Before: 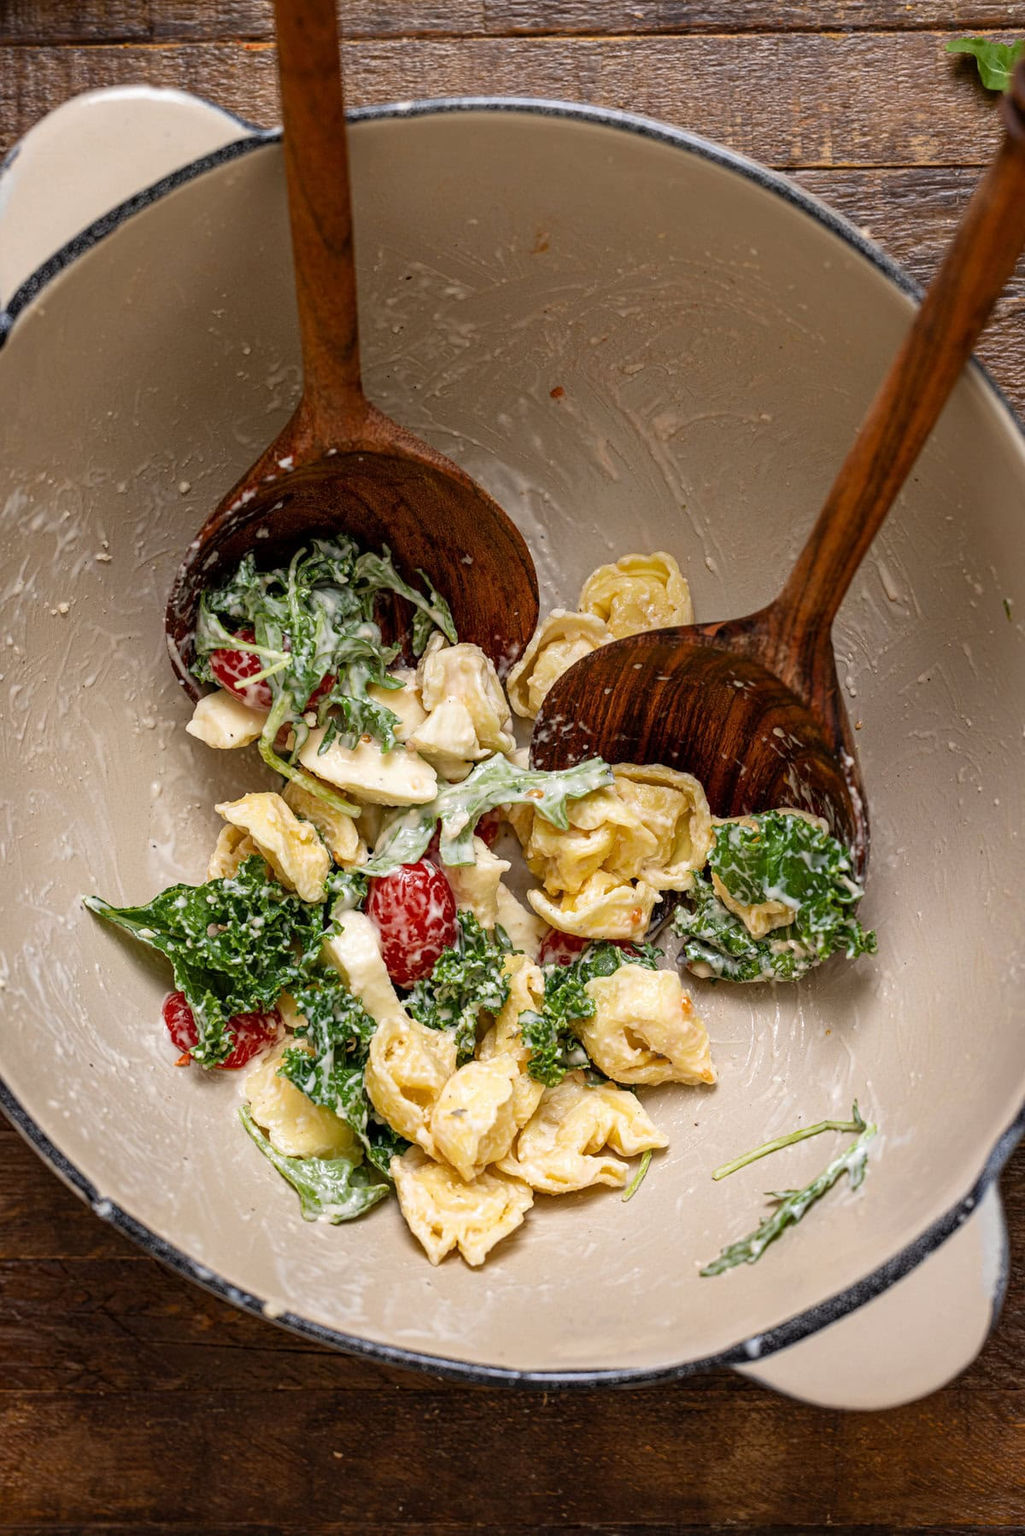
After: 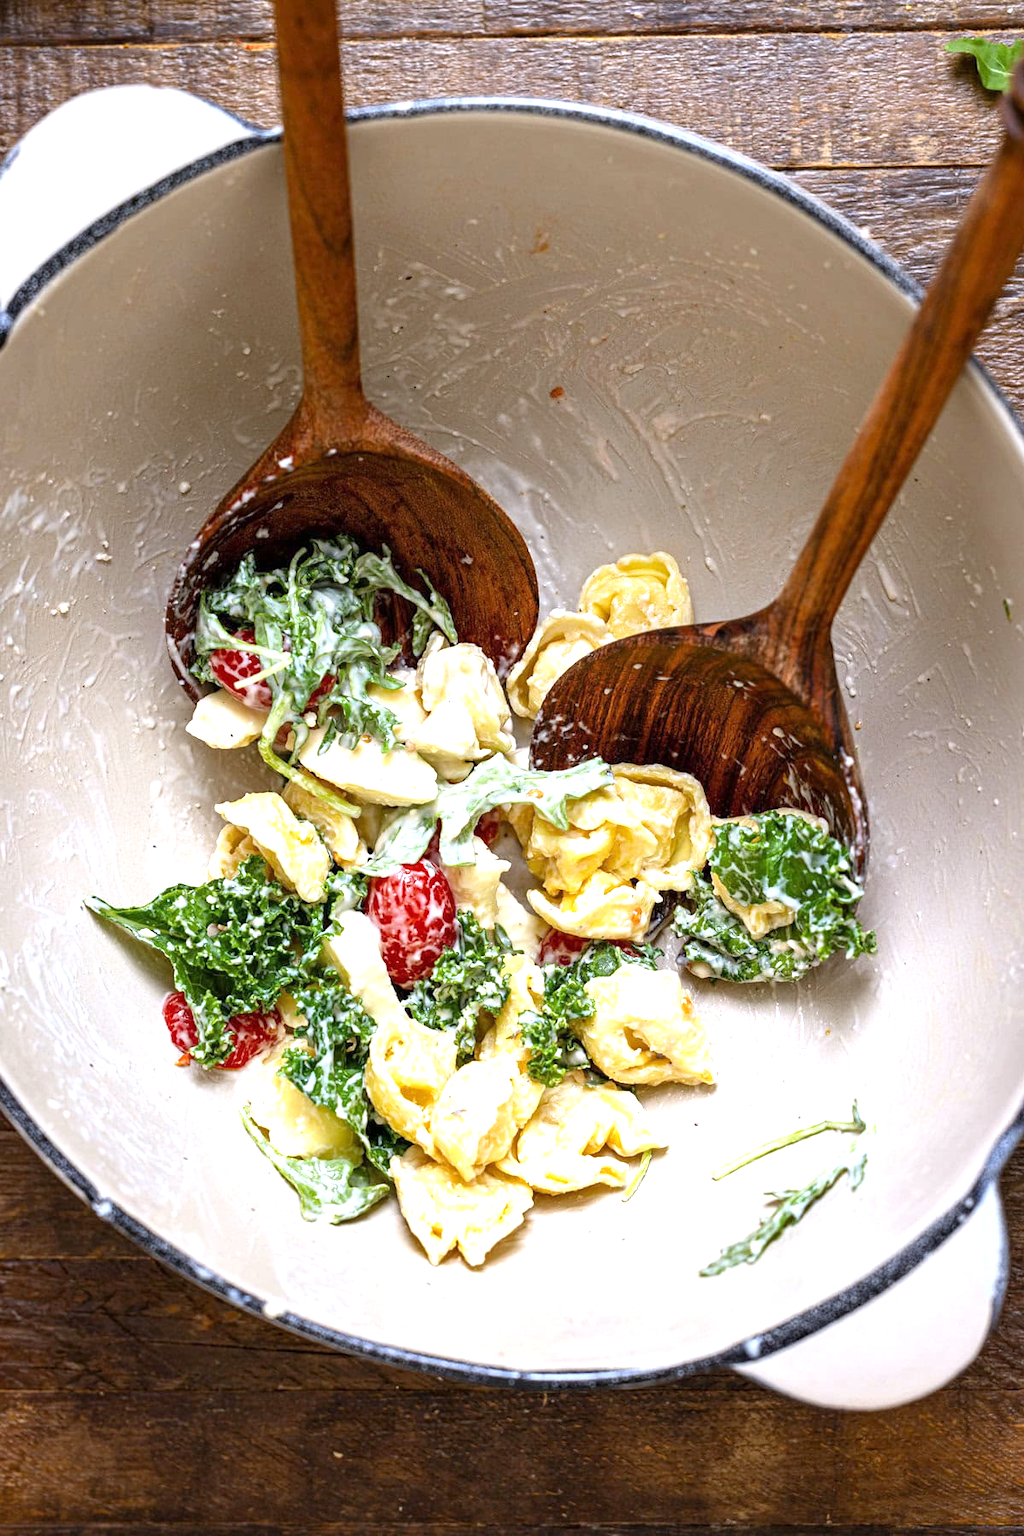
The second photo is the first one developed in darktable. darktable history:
exposure: exposure 1 EV, compensate highlight preservation false
white balance: red 0.926, green 1.003, blue 1.133
